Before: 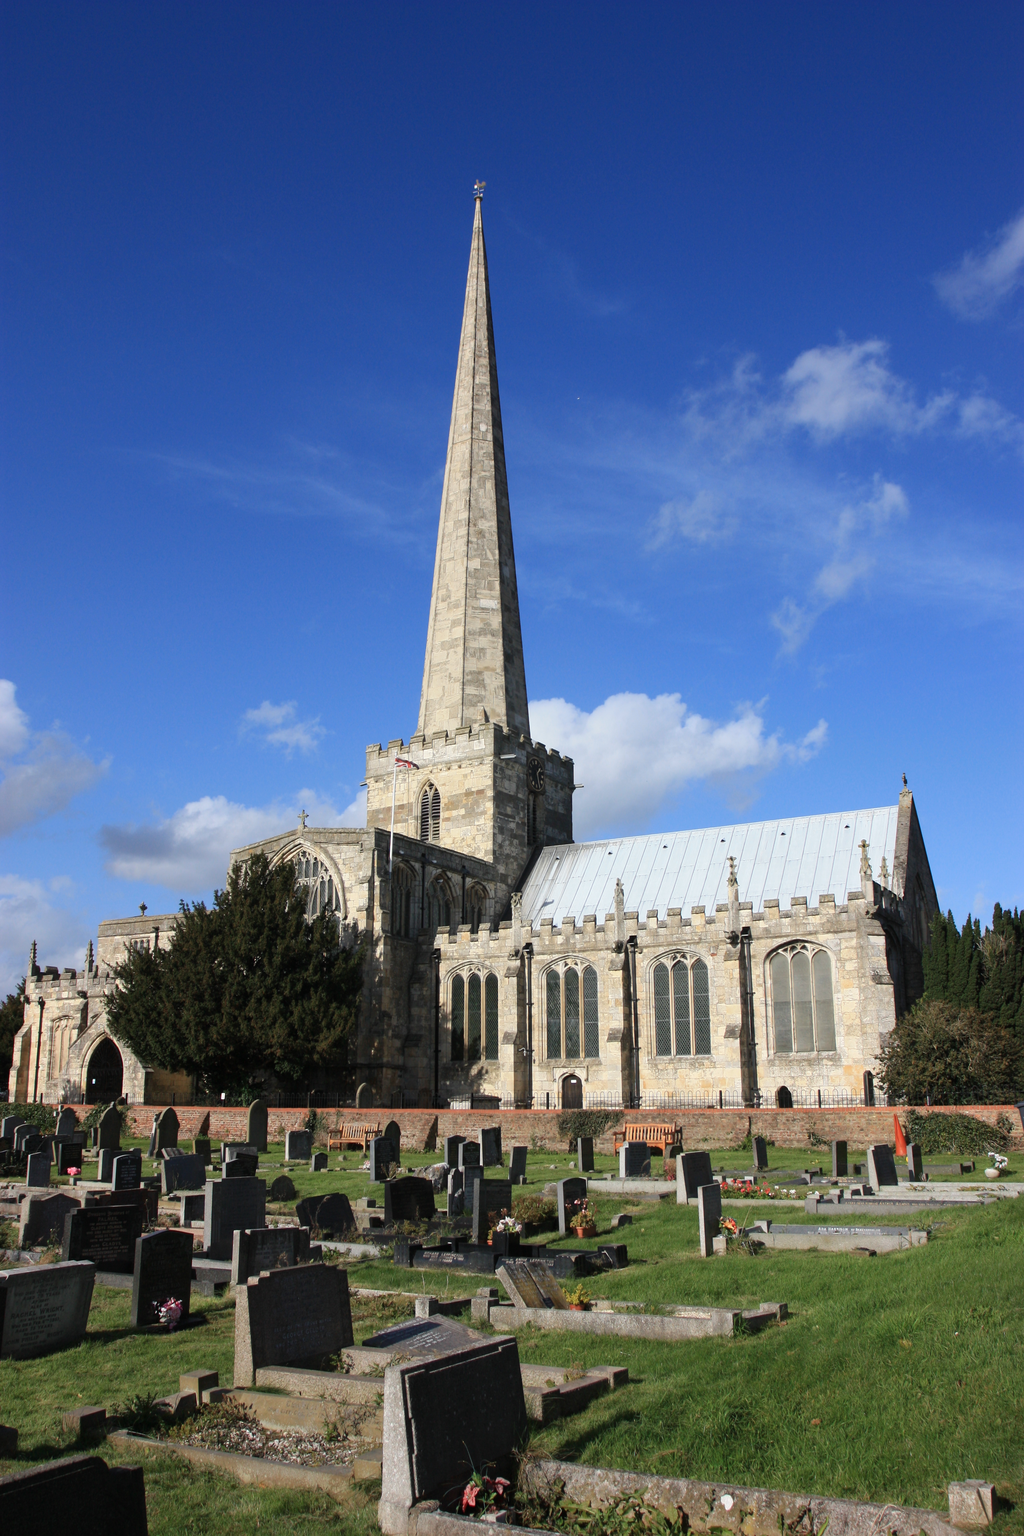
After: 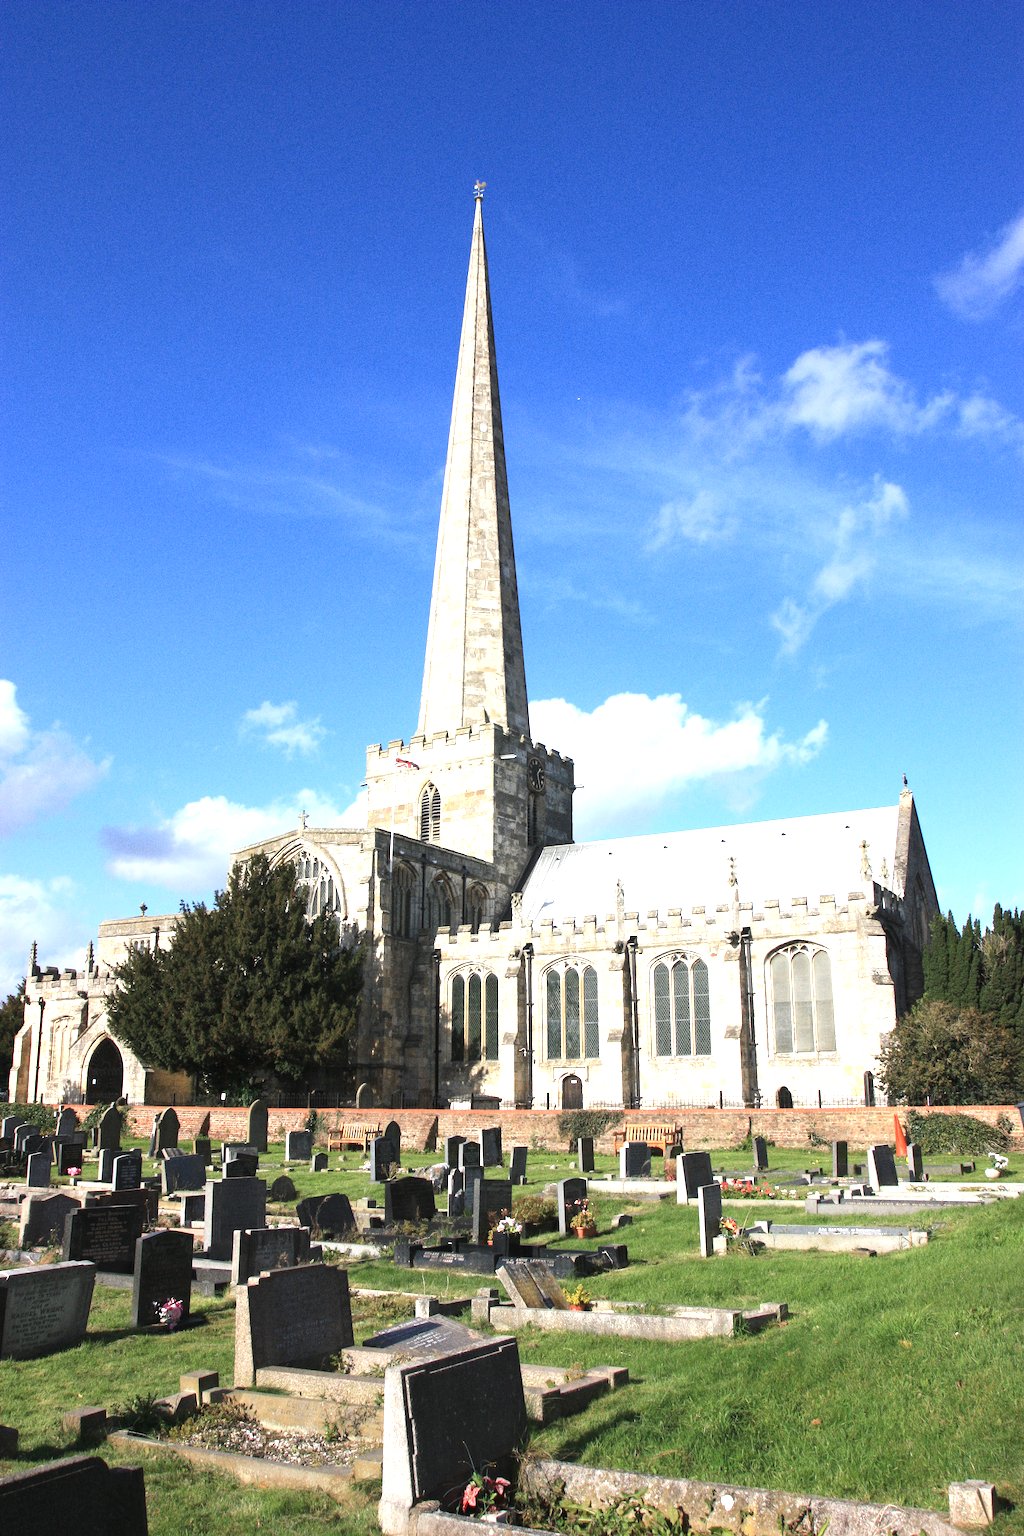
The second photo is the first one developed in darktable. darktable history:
exposure: black level correction 0, exposure 1.2 EV, compensate exposure bias true, compensate highlight preservation false
grain: coarseness 0.09 ISO, strength 40%
